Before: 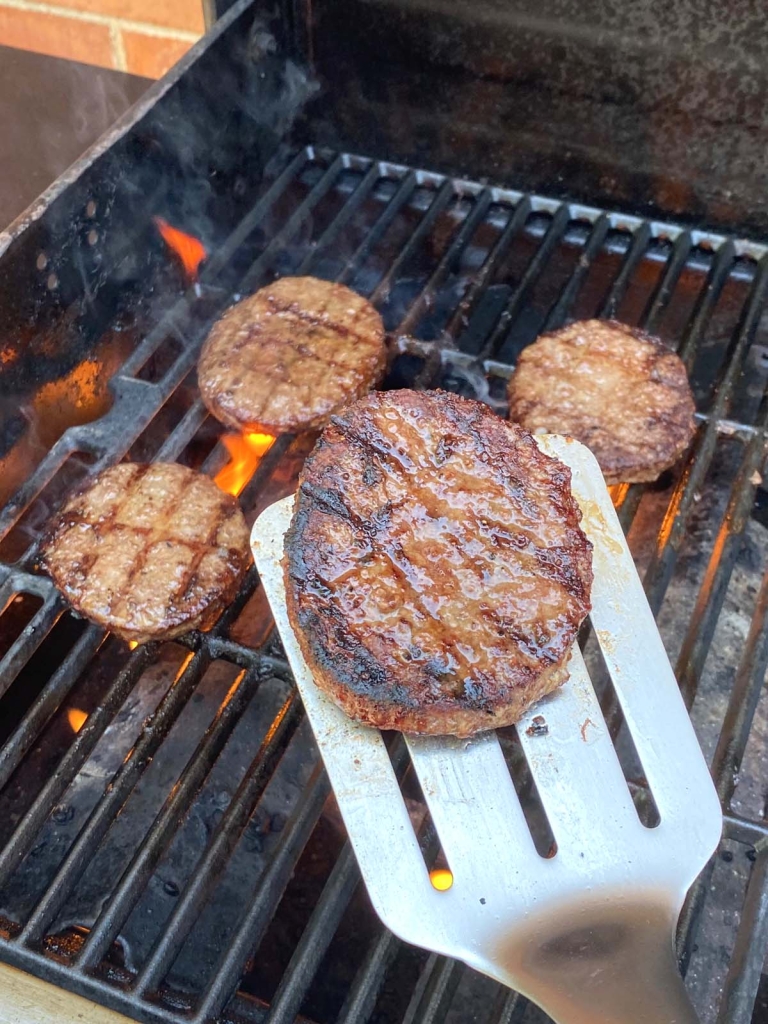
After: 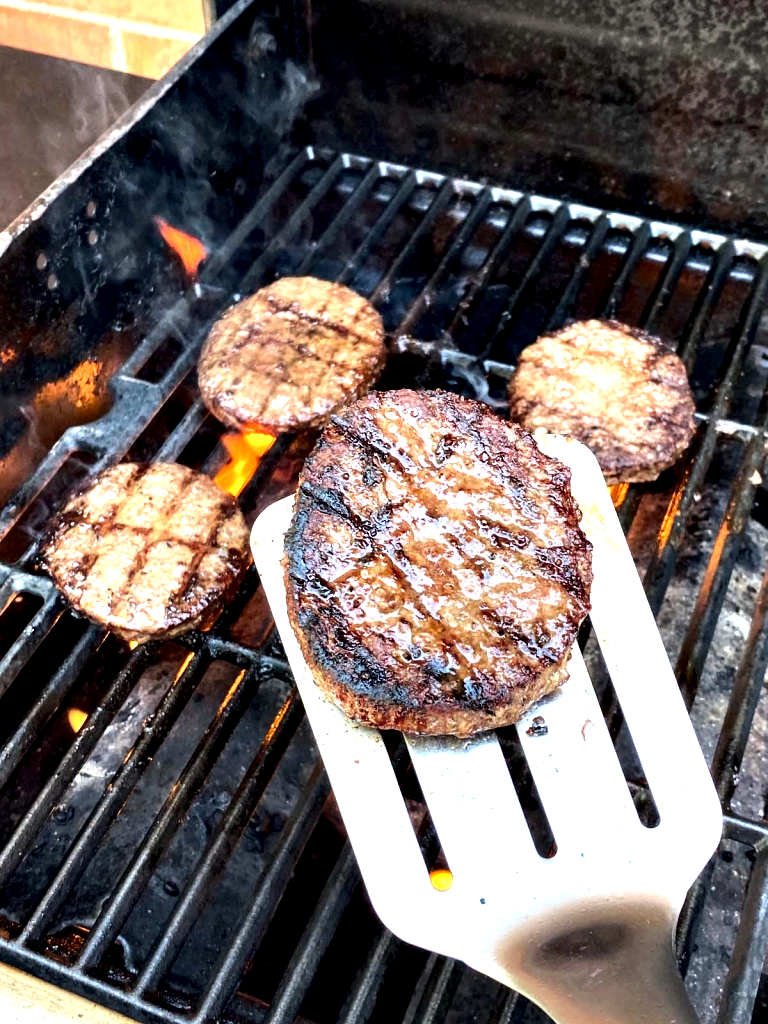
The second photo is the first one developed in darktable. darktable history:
tone equalizer: -8 EV -0.73 EV, -7 EV -0.682 EV, -6 EV -0.583 EV, -5 EV -0.399 EV, -3 EV 0.378 EV, -2 EV 0.6 EV, -1 EV 0.692 EV, +0 EV 0.77 EV, edges refinement/feathering 500, mask exposure compensation -1.57 EV, preserve details no
contrast equalizer: octaves 7, y [[0.6 ×6], [0.55 ×6], [0 ×6], [0 ×6], [0 ×6]]
